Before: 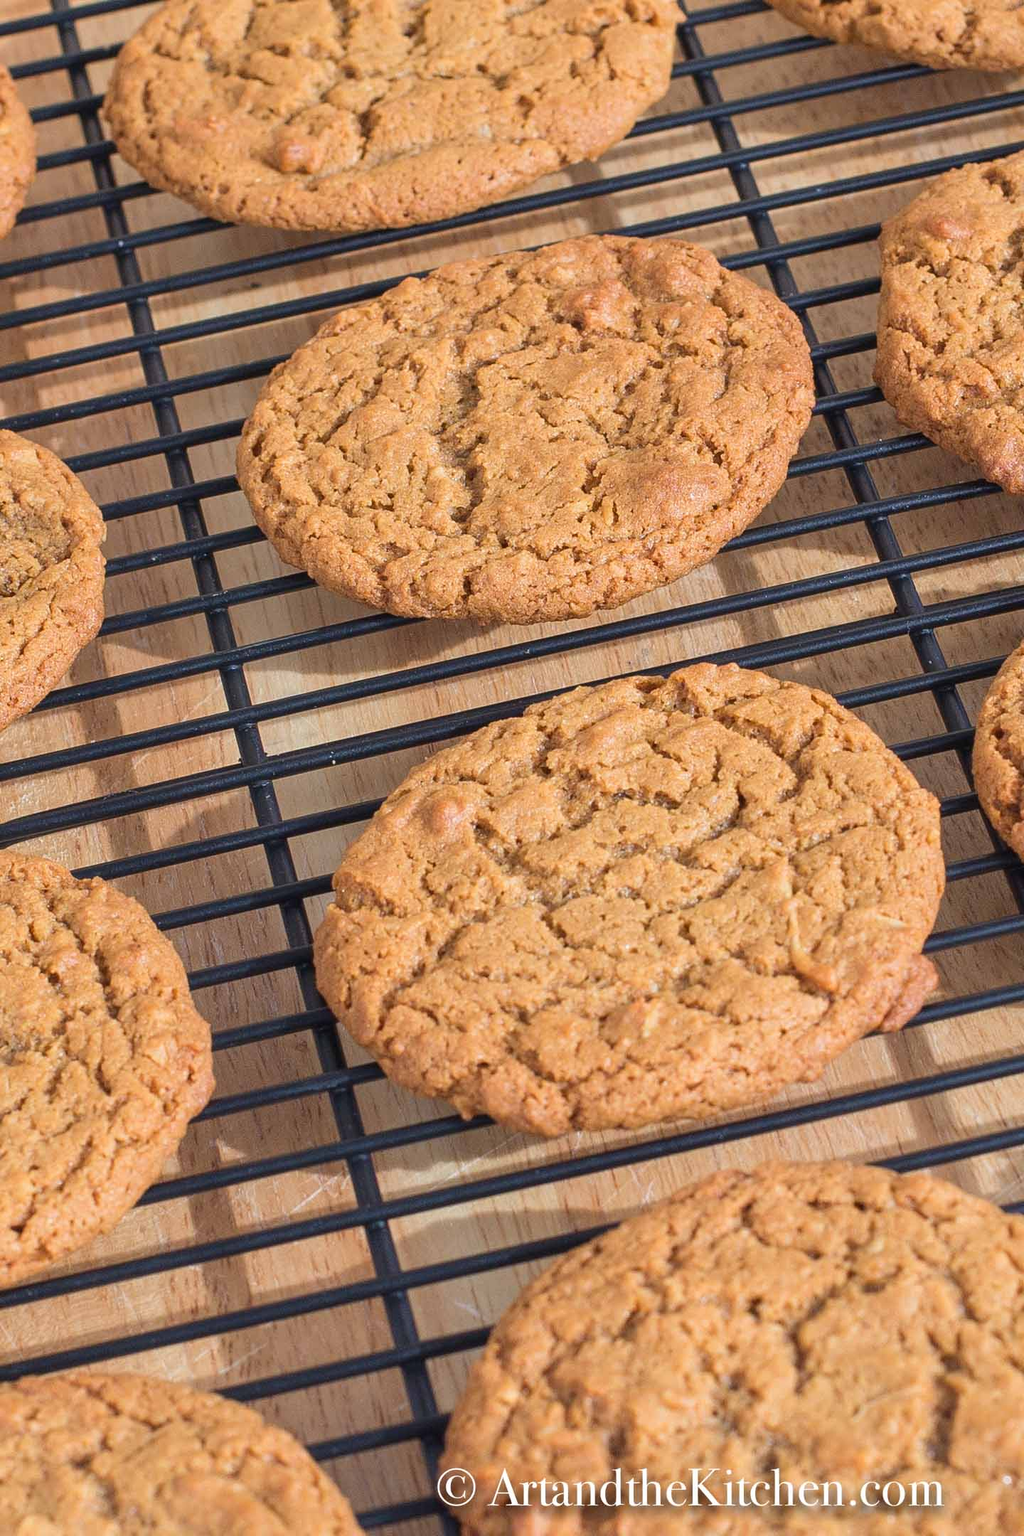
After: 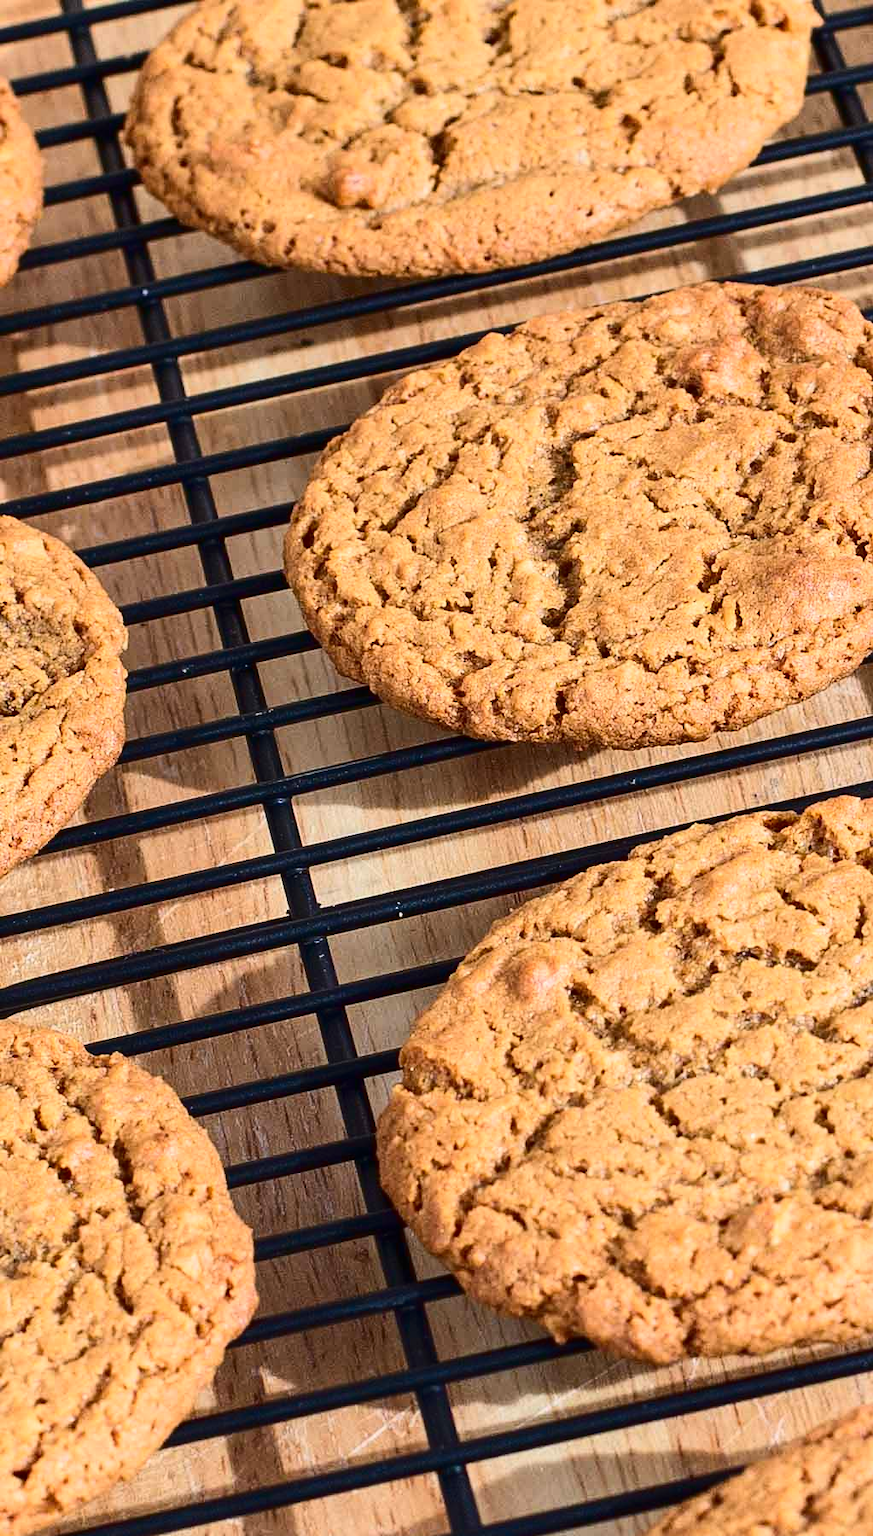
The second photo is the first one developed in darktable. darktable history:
contrast brightness saturation: contrast 0.32, brightness -0.08, saturation 0.17
crop: right 28.885%, bottom 16.626%
color correction: highlights a* 0.003, highlights b* -0.283
